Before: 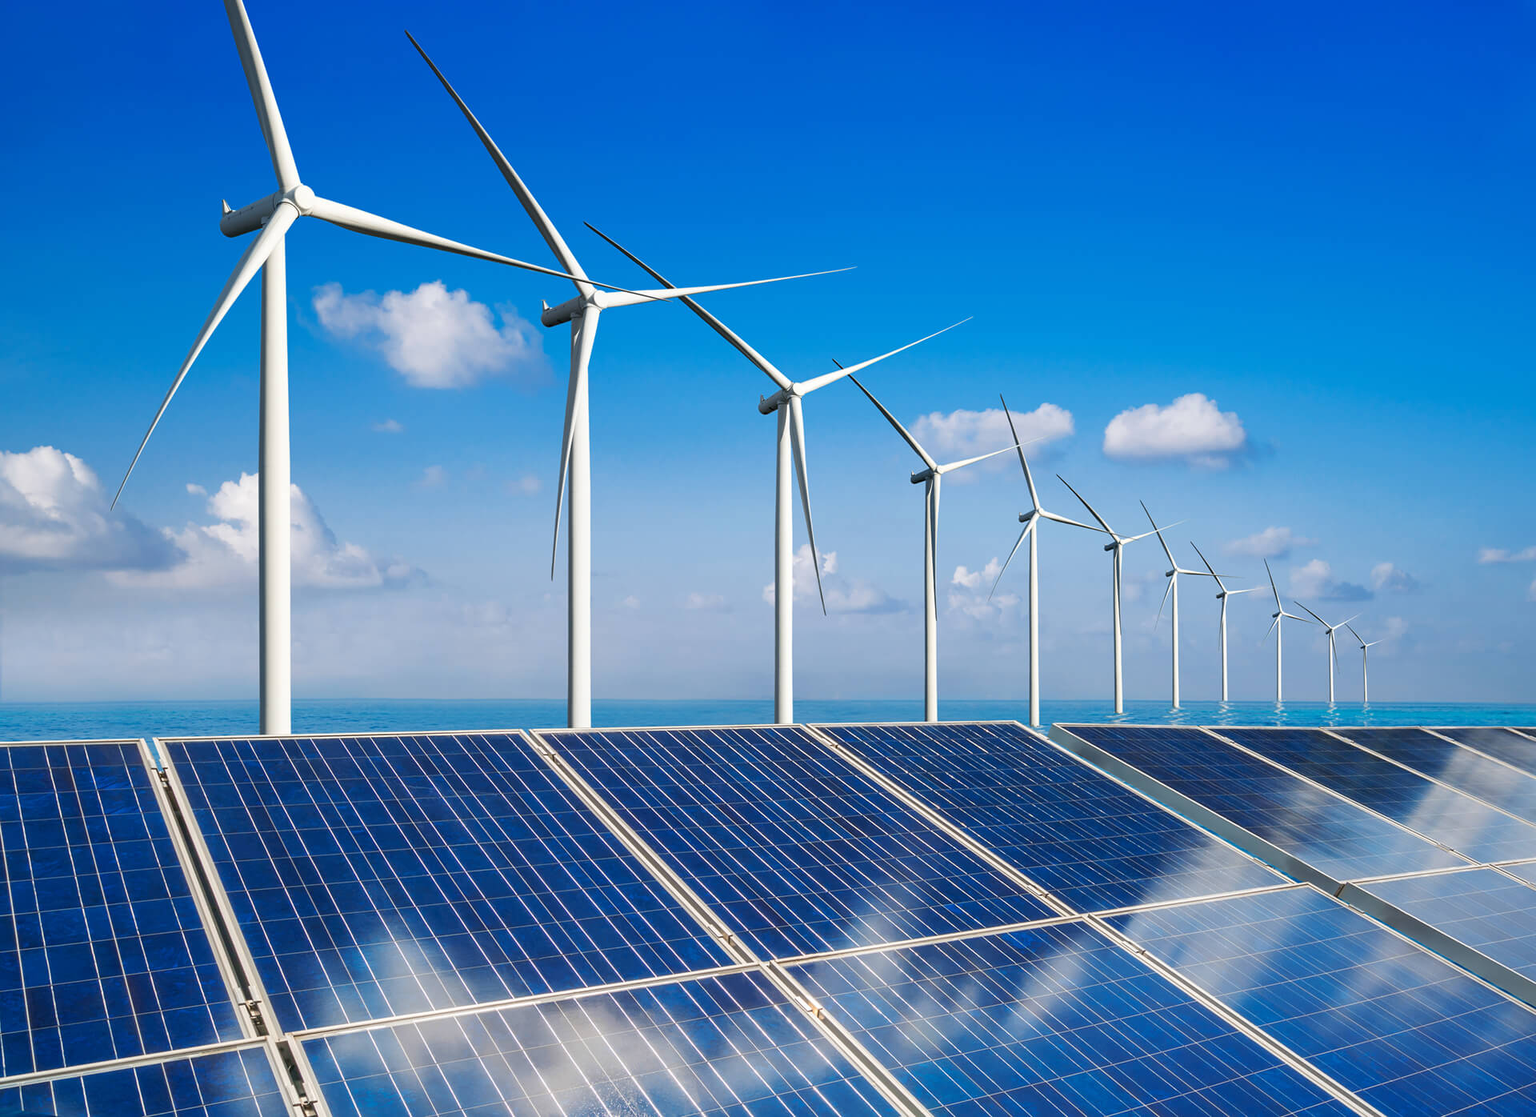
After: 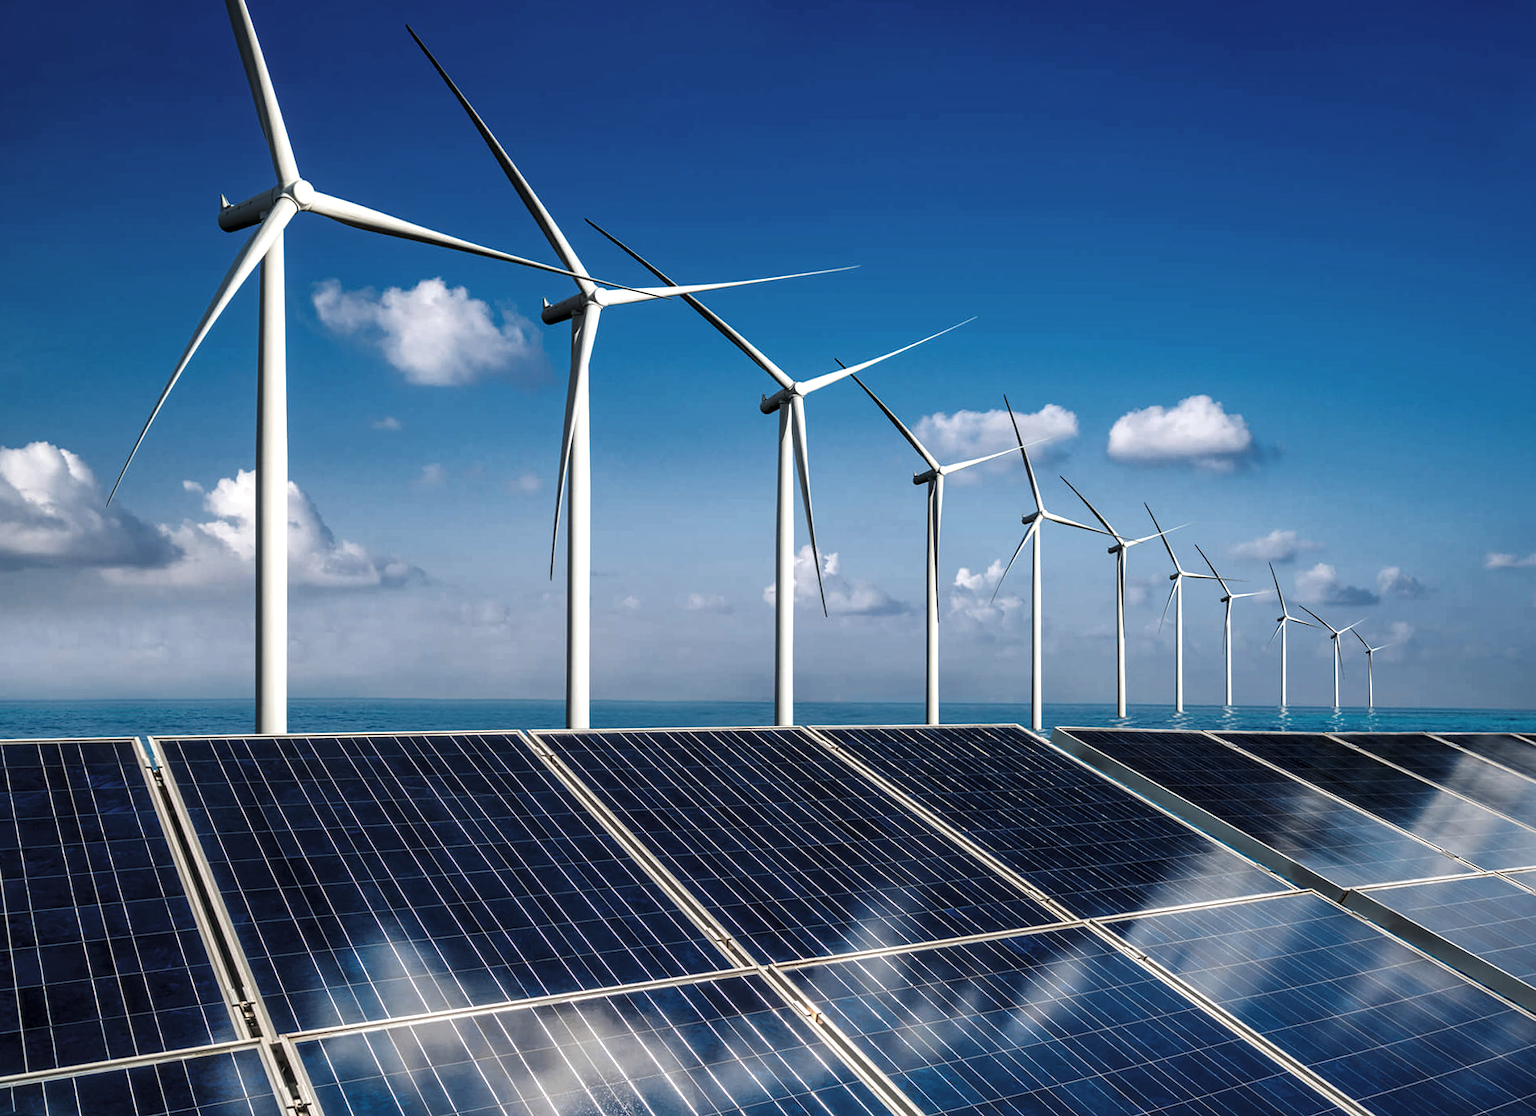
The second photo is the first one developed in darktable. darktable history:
crop and rotate: angle -0.333°
local contrast: on, module defaults
levels: levels [0.101, 0.578, 0.953]
